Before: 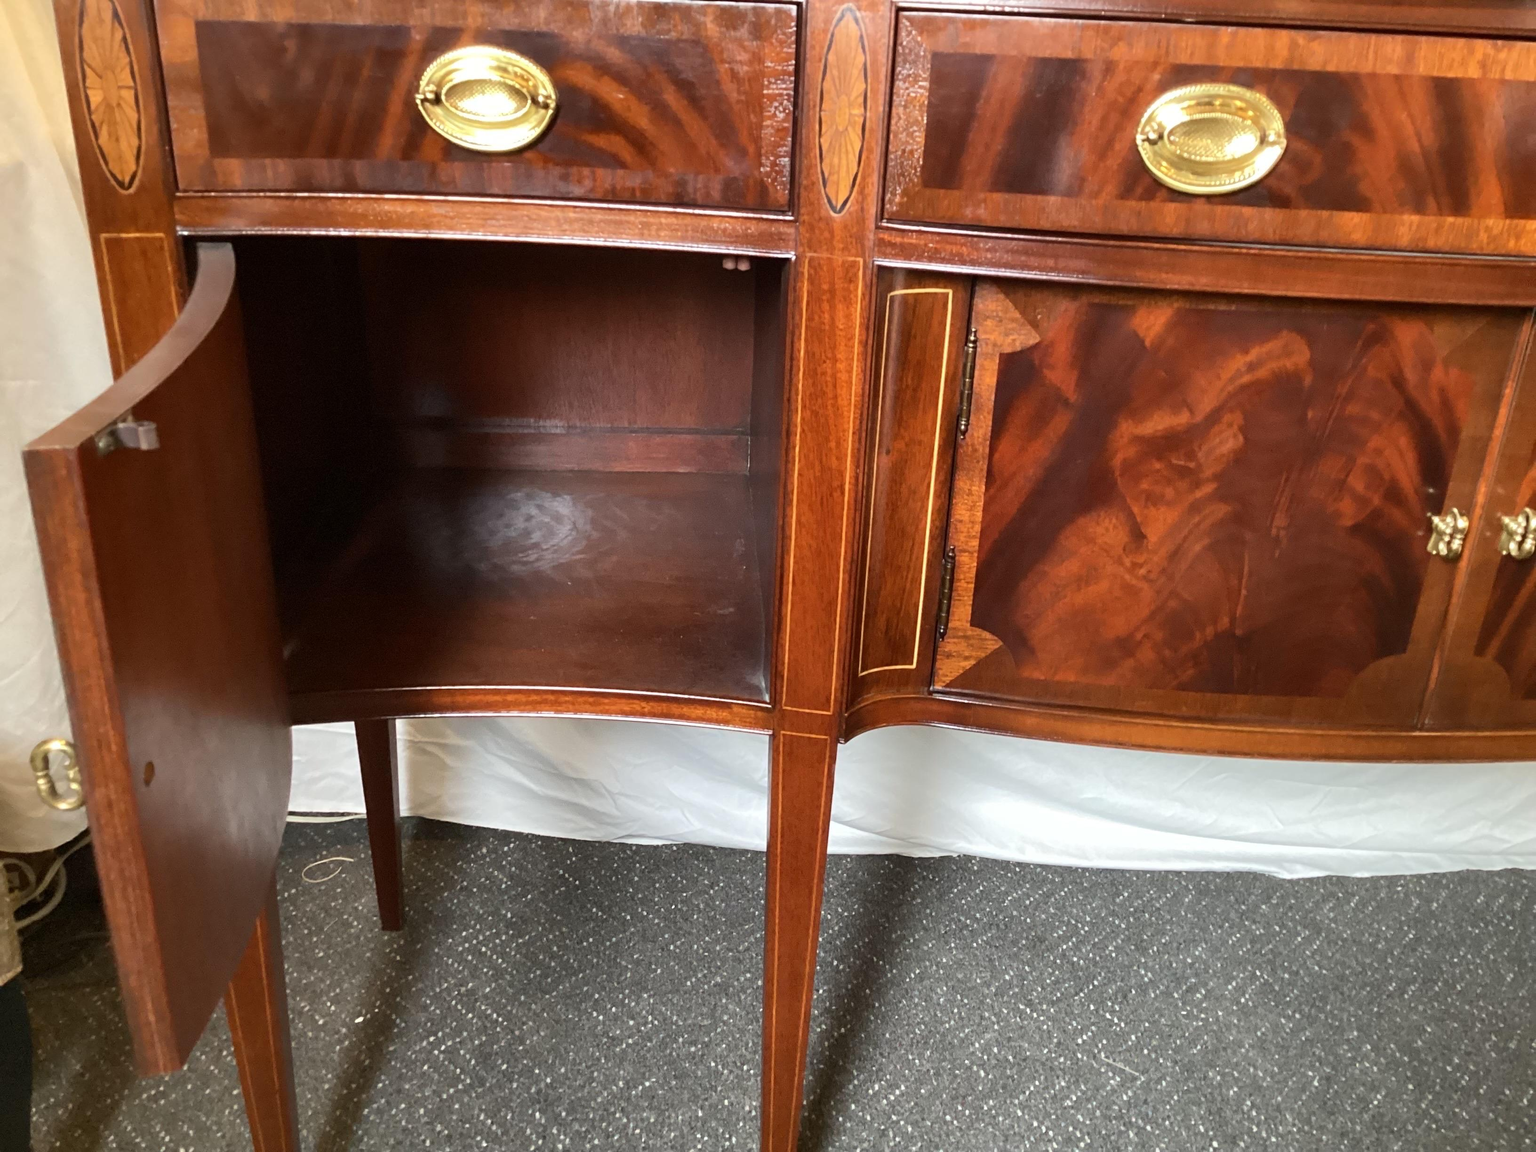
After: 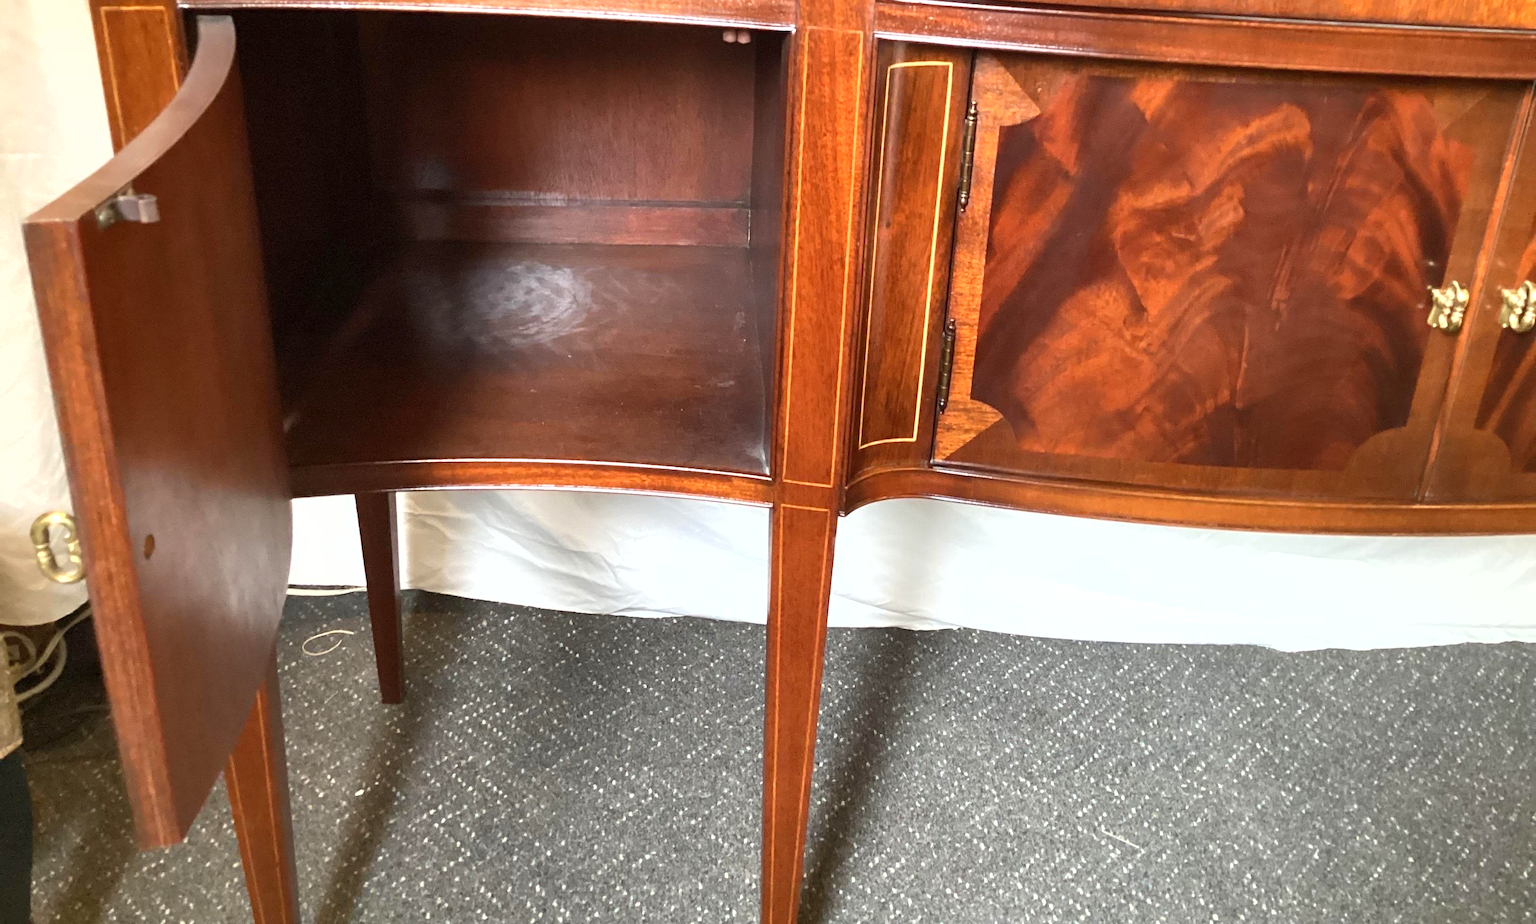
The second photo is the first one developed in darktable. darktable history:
exposure: exposure 0.659 EV, compensate exposure bias true, compensate highlight preservation false
crop and rotate: top 19.748%
shadows and highlights: shadows 25.78, highlights -26.05
